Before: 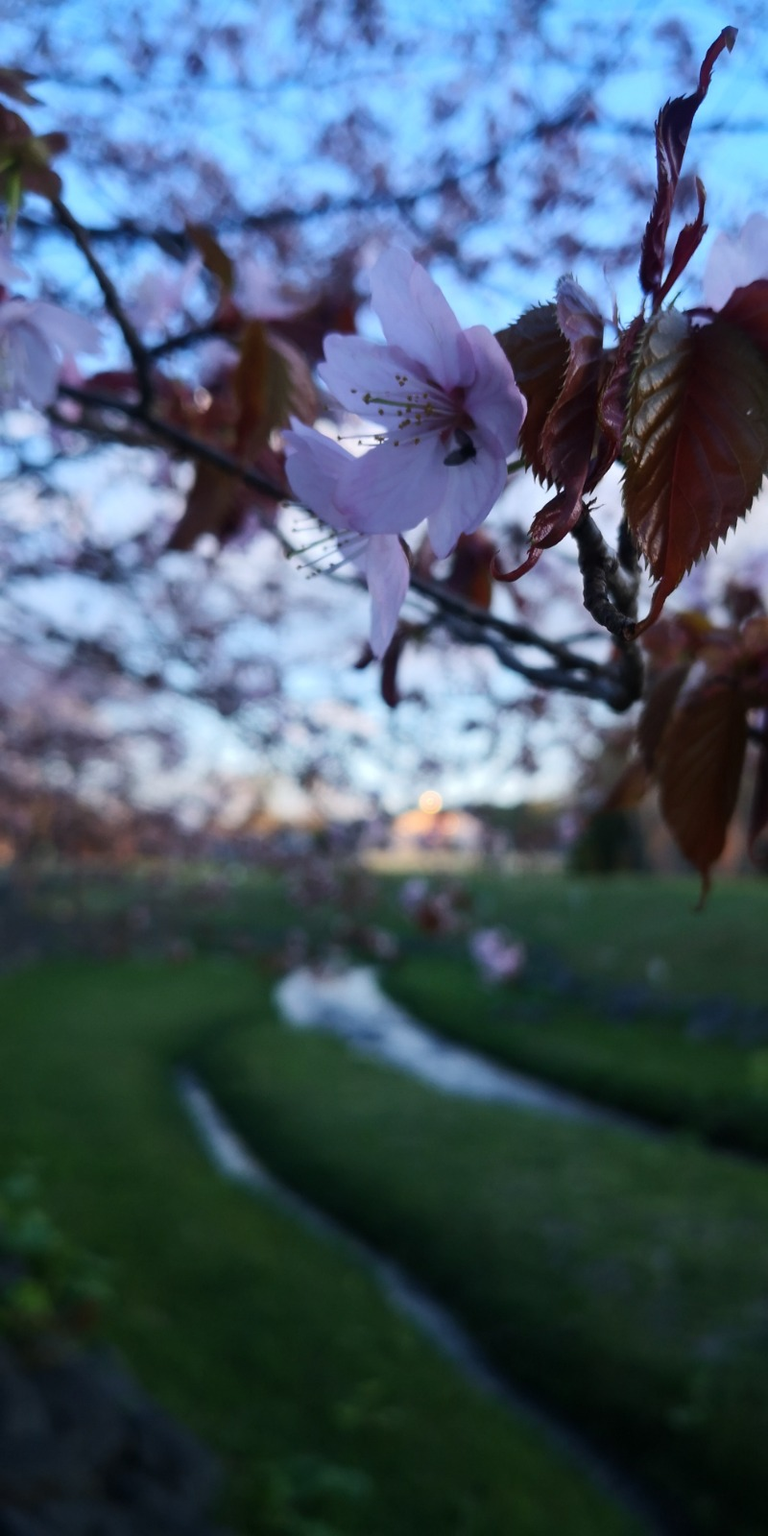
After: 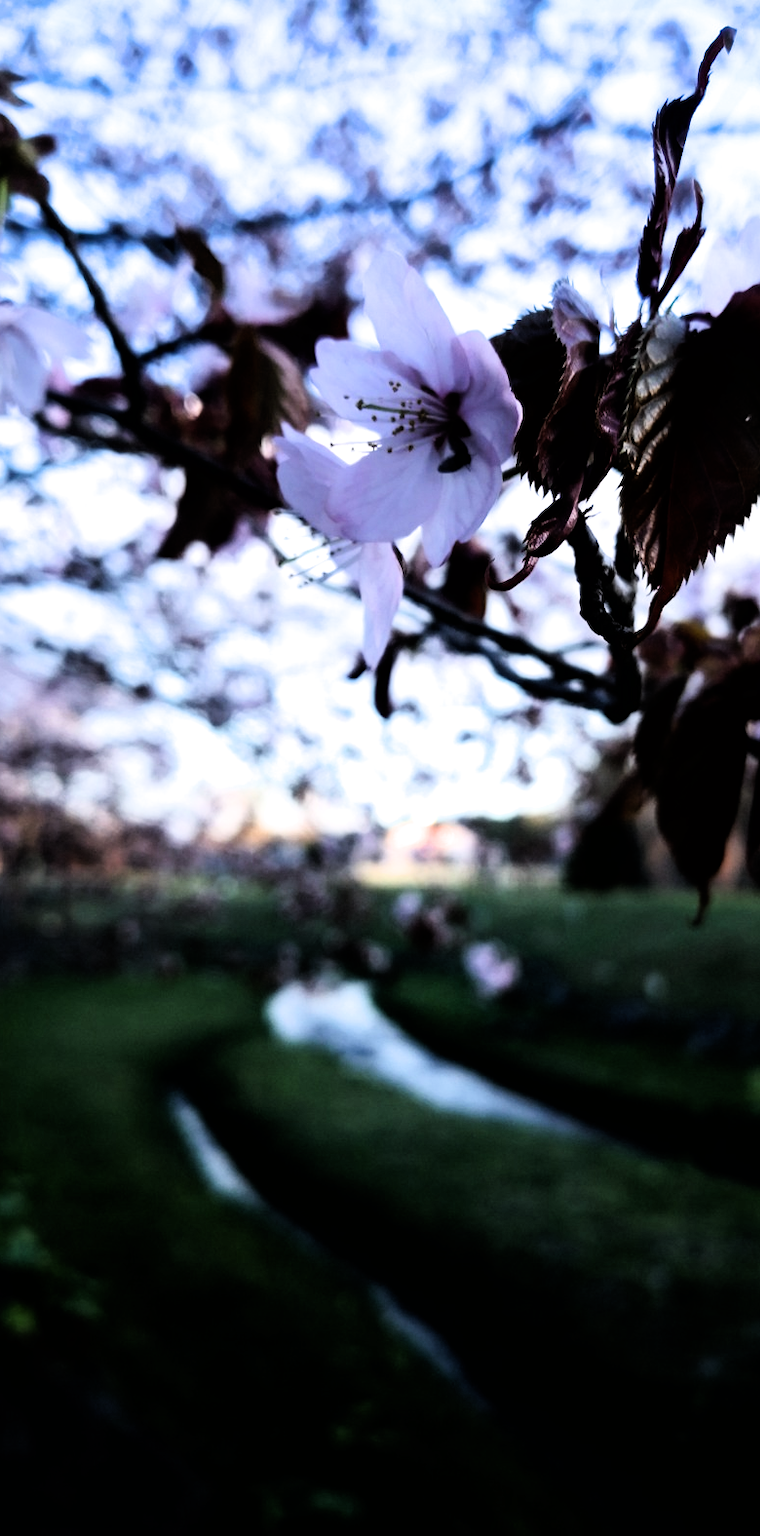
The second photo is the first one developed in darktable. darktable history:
exposure: black level correction 0.001, exposure 0.675 EV, compensate highlight preservation false
filmic rgb: black relative exposure -3.76 EV, white relative exposure 2.4 EV, dynamic range scaling -49.61%, hardness 3.48, latitude 30.05%, contrast 1.814, iterations of high-quality reconstruction 0
crop and rotate: left 1.698%, right 0.711%, bottom 1.495%
